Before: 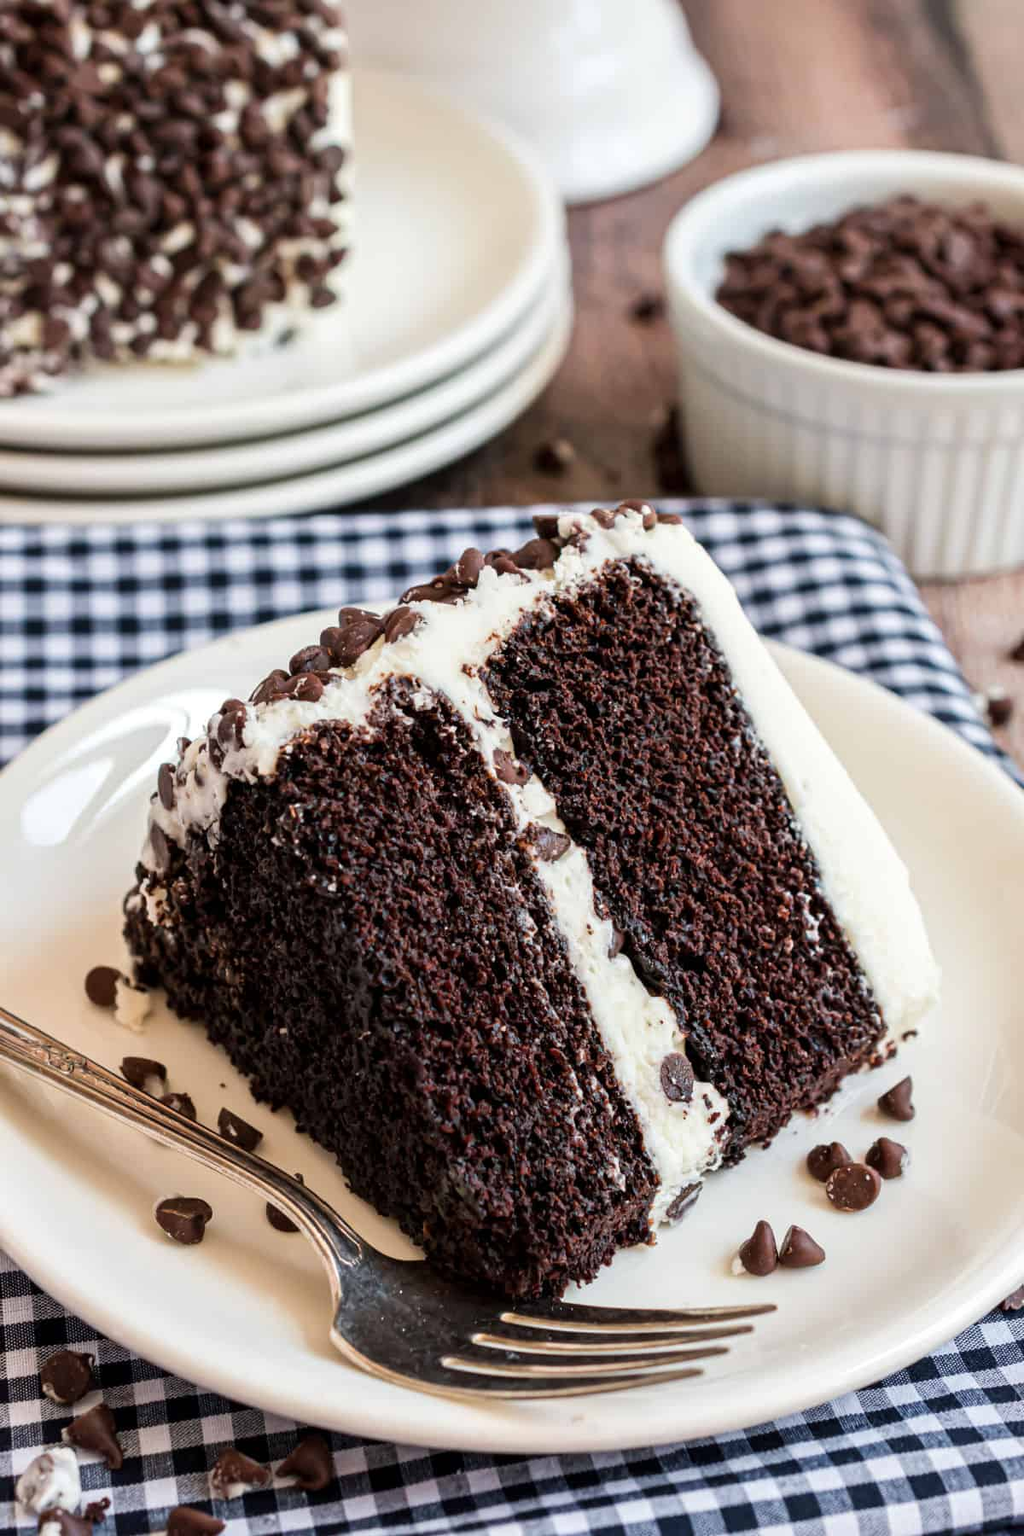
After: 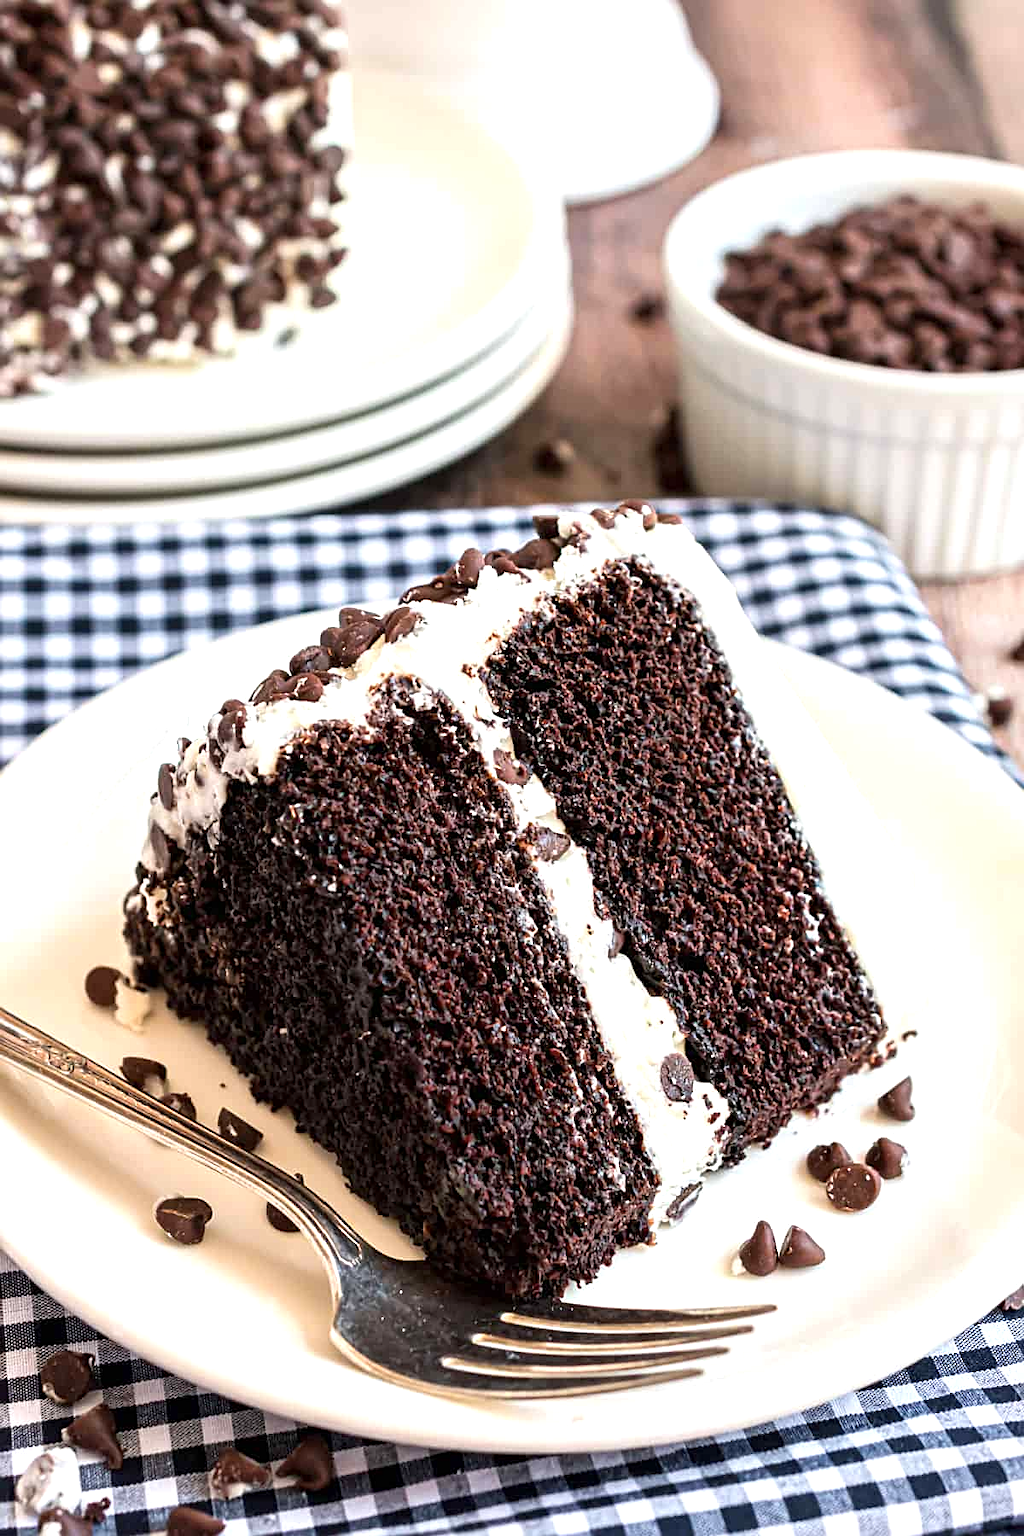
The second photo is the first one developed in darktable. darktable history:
sharpen: on, module defaults
exposure: exposure 0.651 EV, compensate highlight preservation false
